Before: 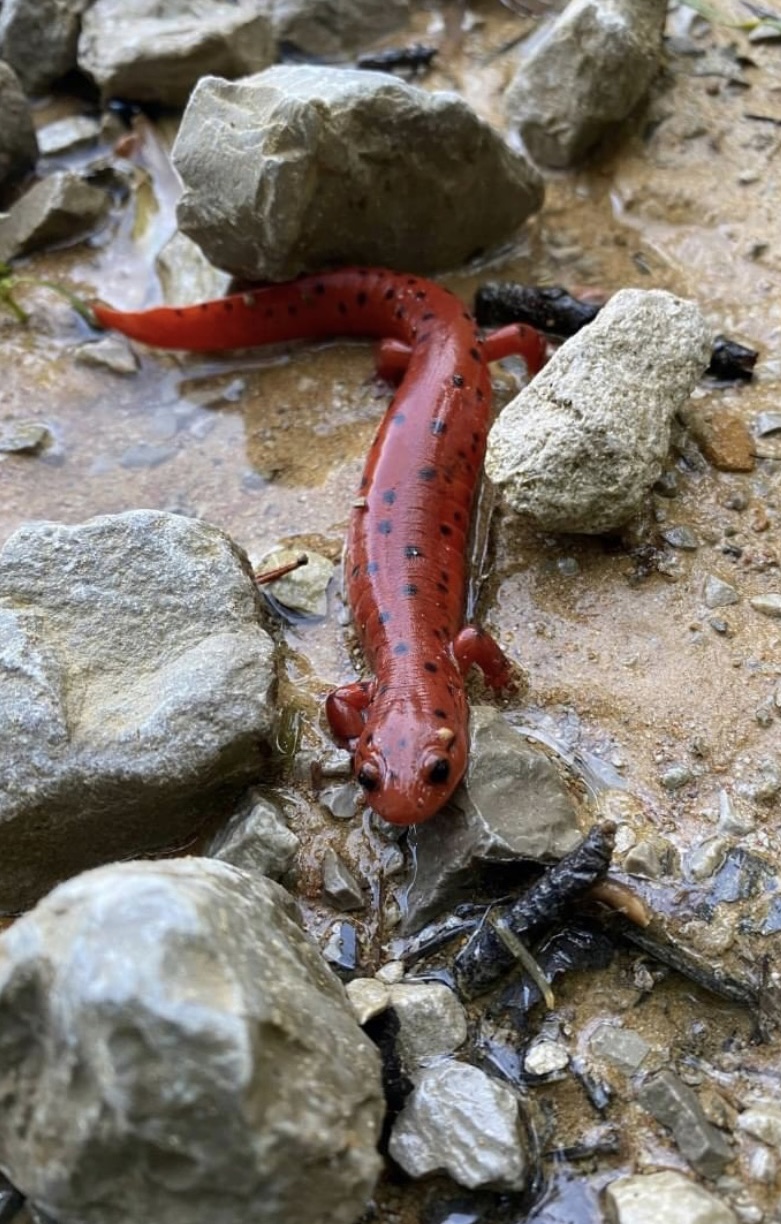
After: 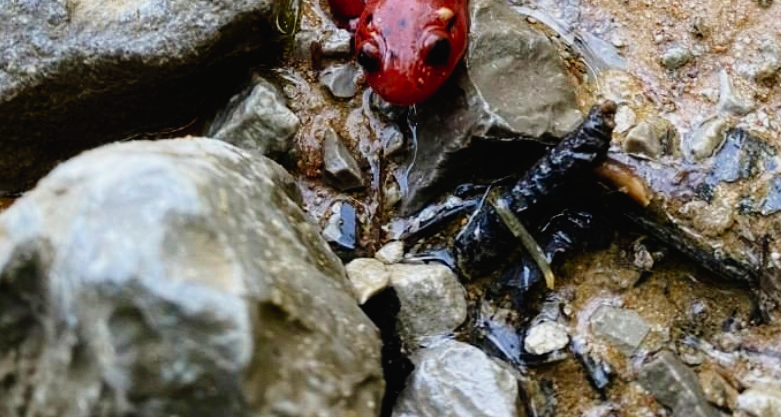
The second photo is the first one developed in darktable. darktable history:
color calibration: illuminant same as pipeline (D50), adaptation none (bypass), x 0.333, y 0.335, temperature 5013.36 K
exposure: exposure -0.563 EV, compensate highlight preservation false
crop and rotate: top 58.834%, bottom 7.089%
tone curve: curves: ch0 [(0, 0.016) (0.11, 0.039) (0.259, 0.235) (0.383, 0.437) (0.499, 0.597) (0.733, 0.867) (0.843, 0.948) (1, 1)], preserve colors none
